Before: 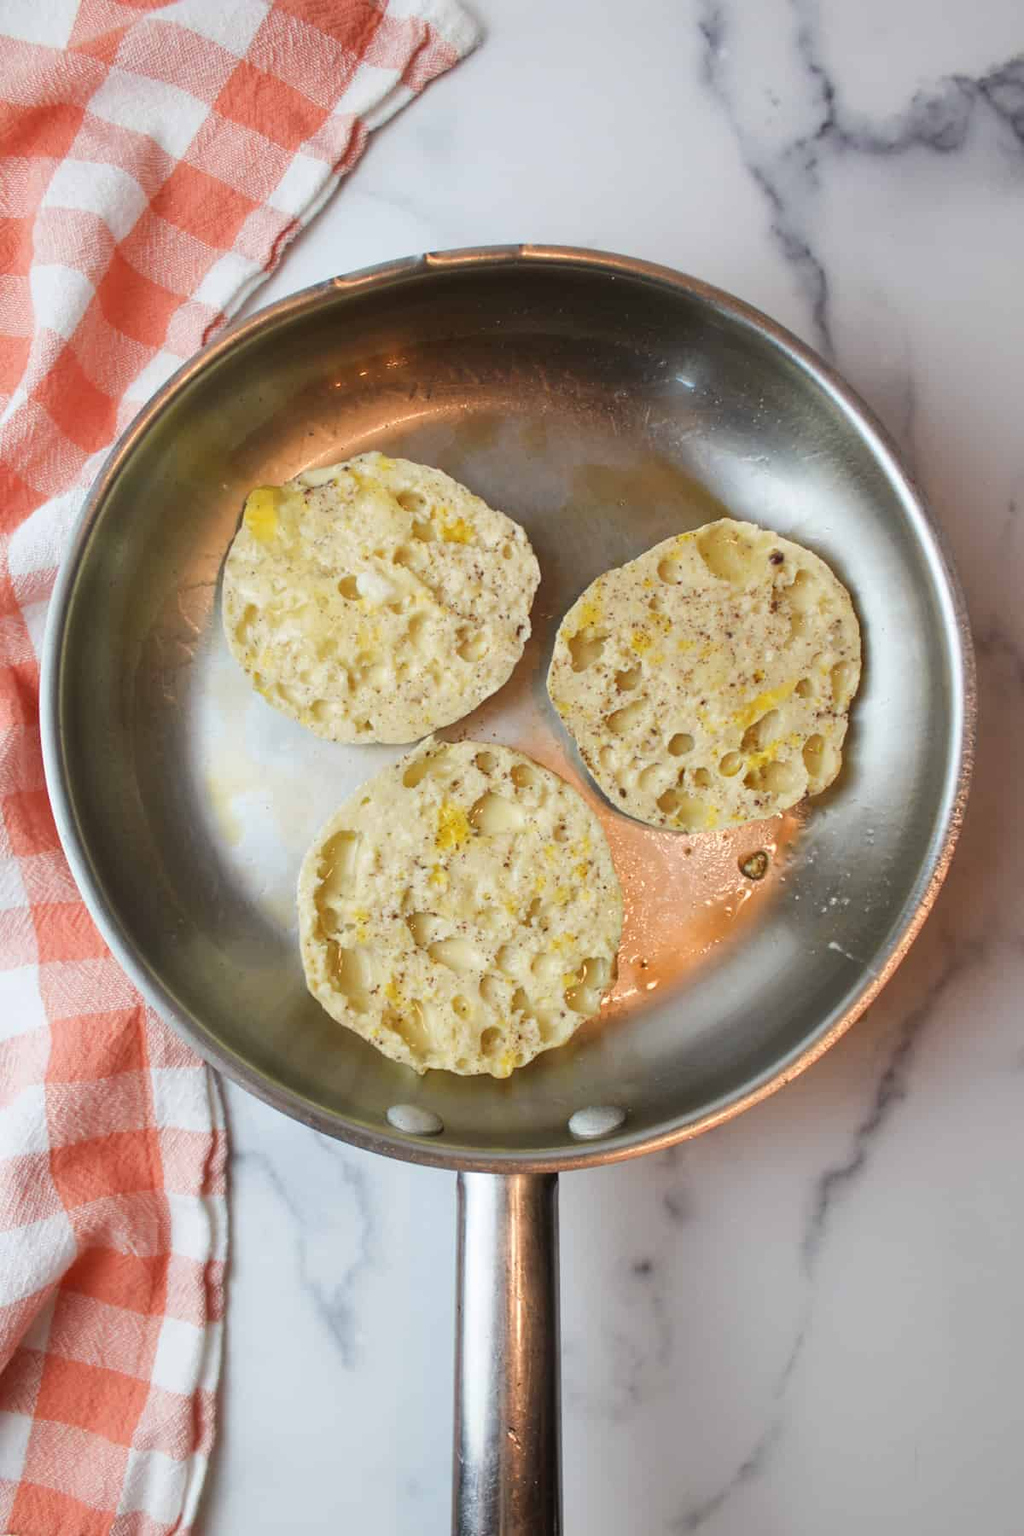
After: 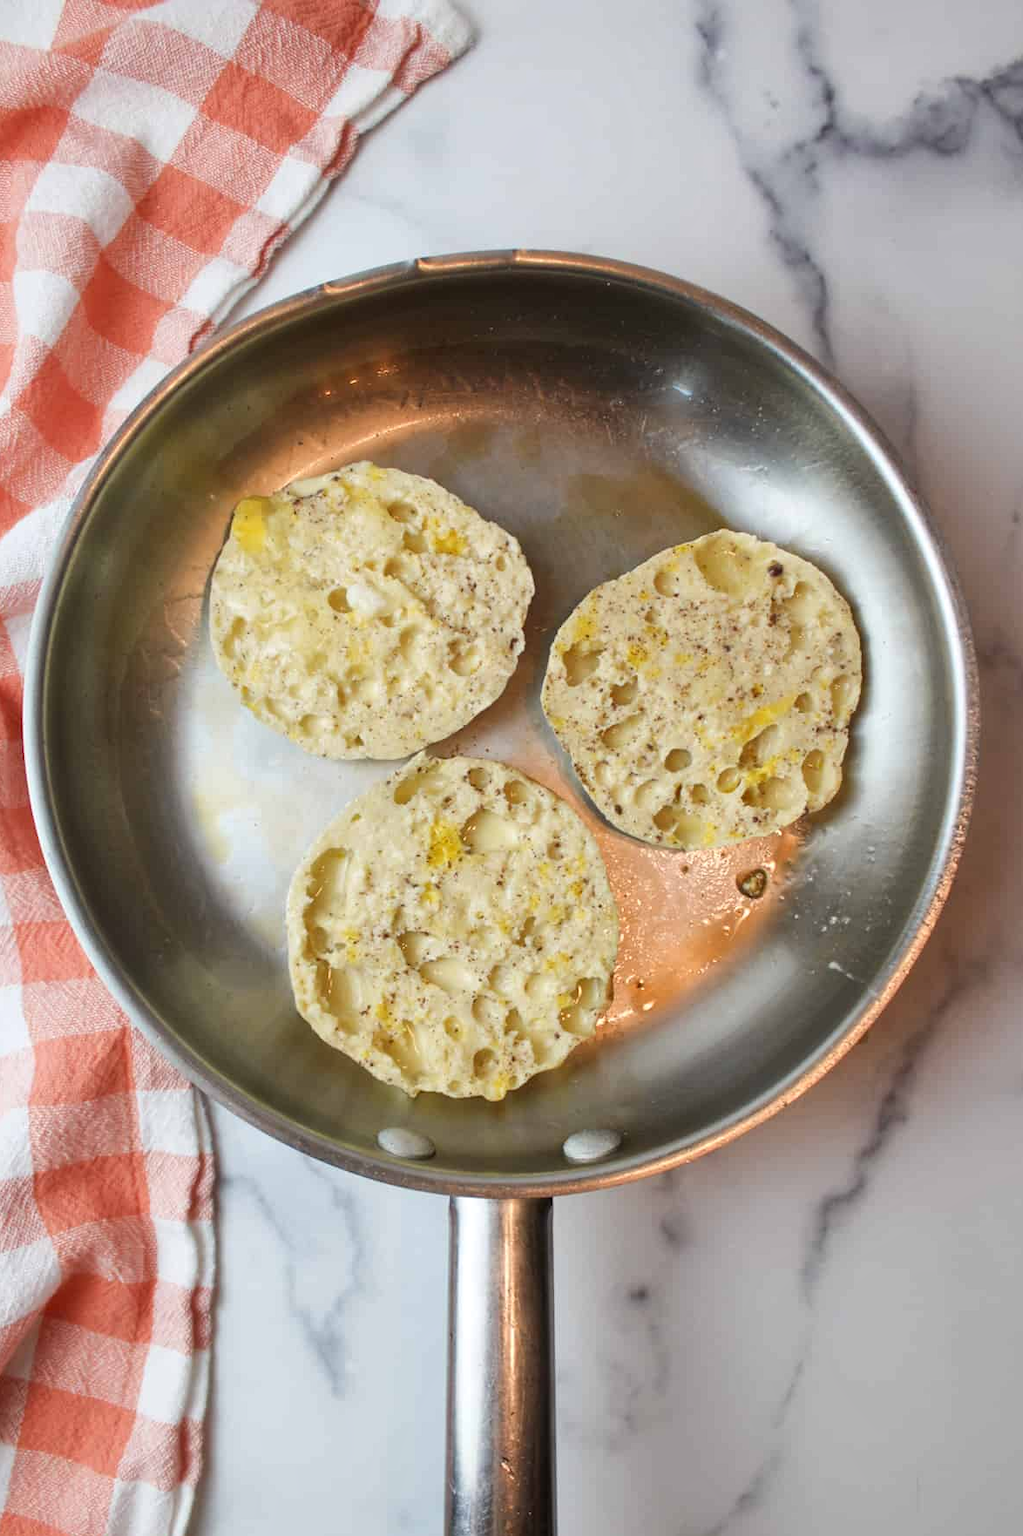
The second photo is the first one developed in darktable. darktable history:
crop: left 1.743%, right 0.268%, bottom 2.011%
local contrast: mode bilateral grid, contrast 20, coarseness 50, detail 120%, midtone range 0.2
